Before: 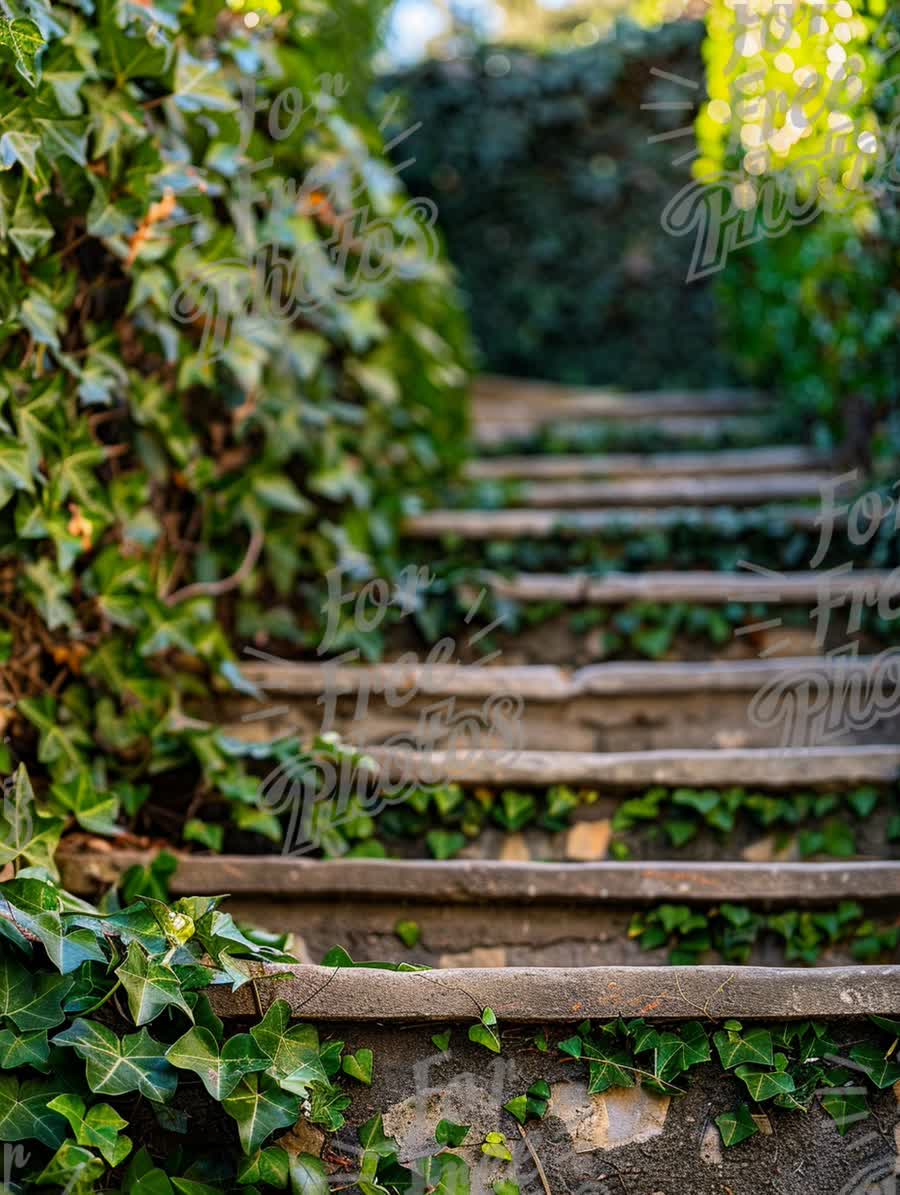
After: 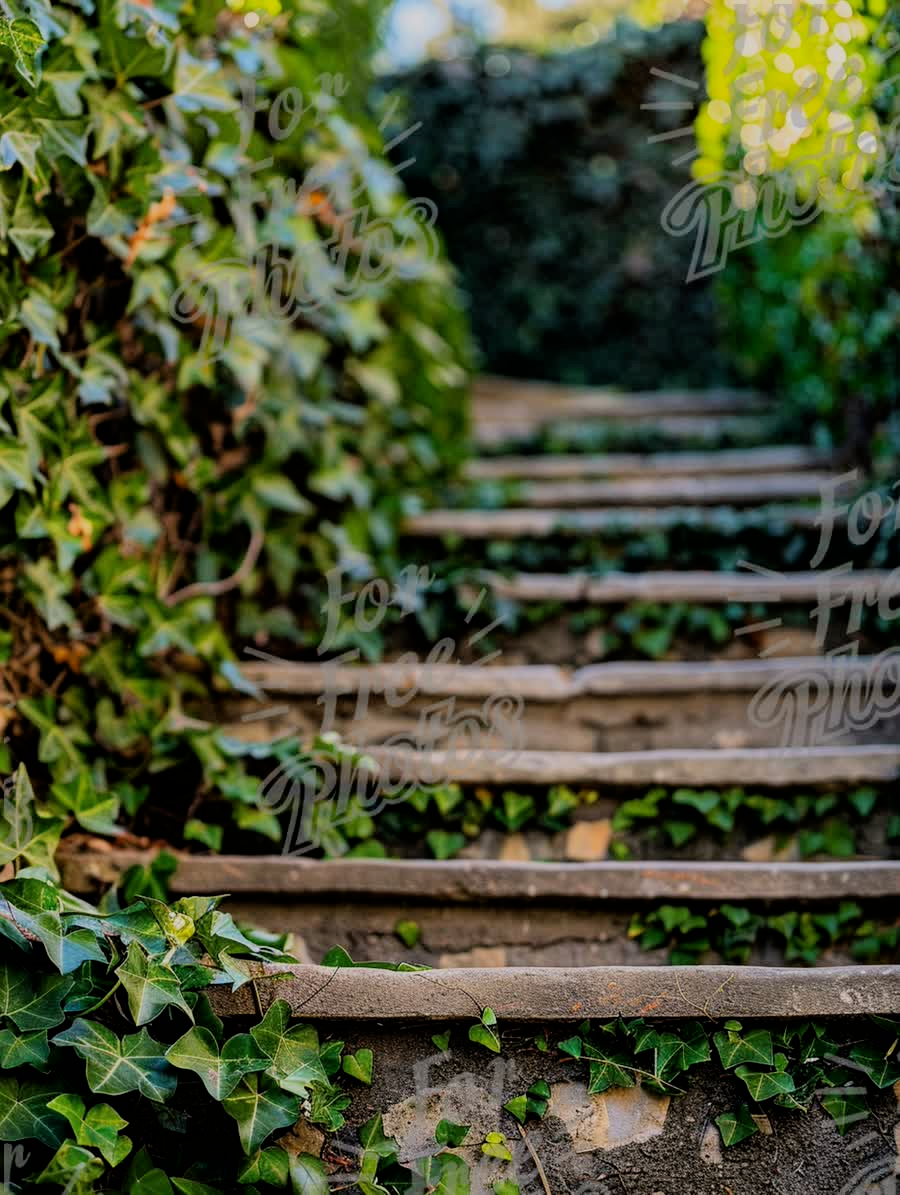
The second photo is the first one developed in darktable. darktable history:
exposure: exposure -0.04 EV, compensate highlight preservation false
filmic rgb: black relative exposure -7.72 EV, white relative exposure 4.39 EV, threshold 3.04 EV, hardness 3.76, latitude 38.16%, contrast 0.972, highlights saturation mix 8.59%, shadows ↔ highlights balance 4.18%, color science v6 (2022), enable highlight reconstruction true
